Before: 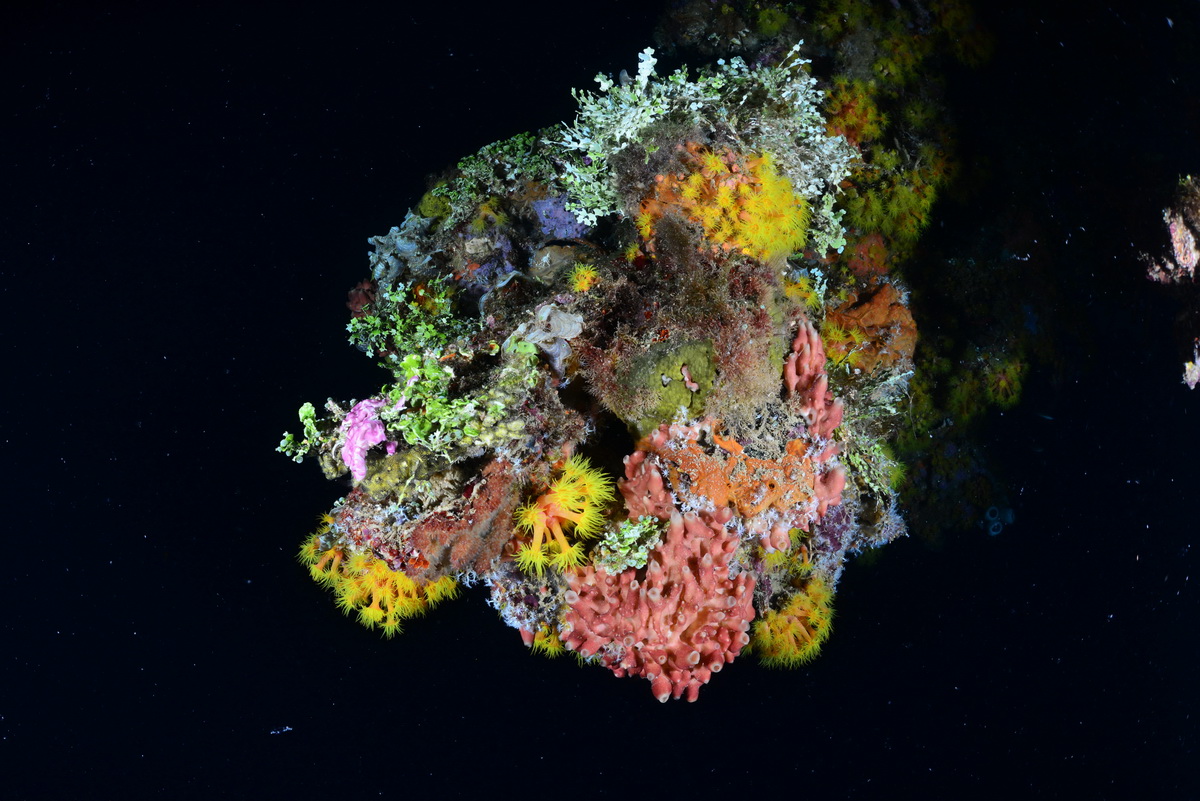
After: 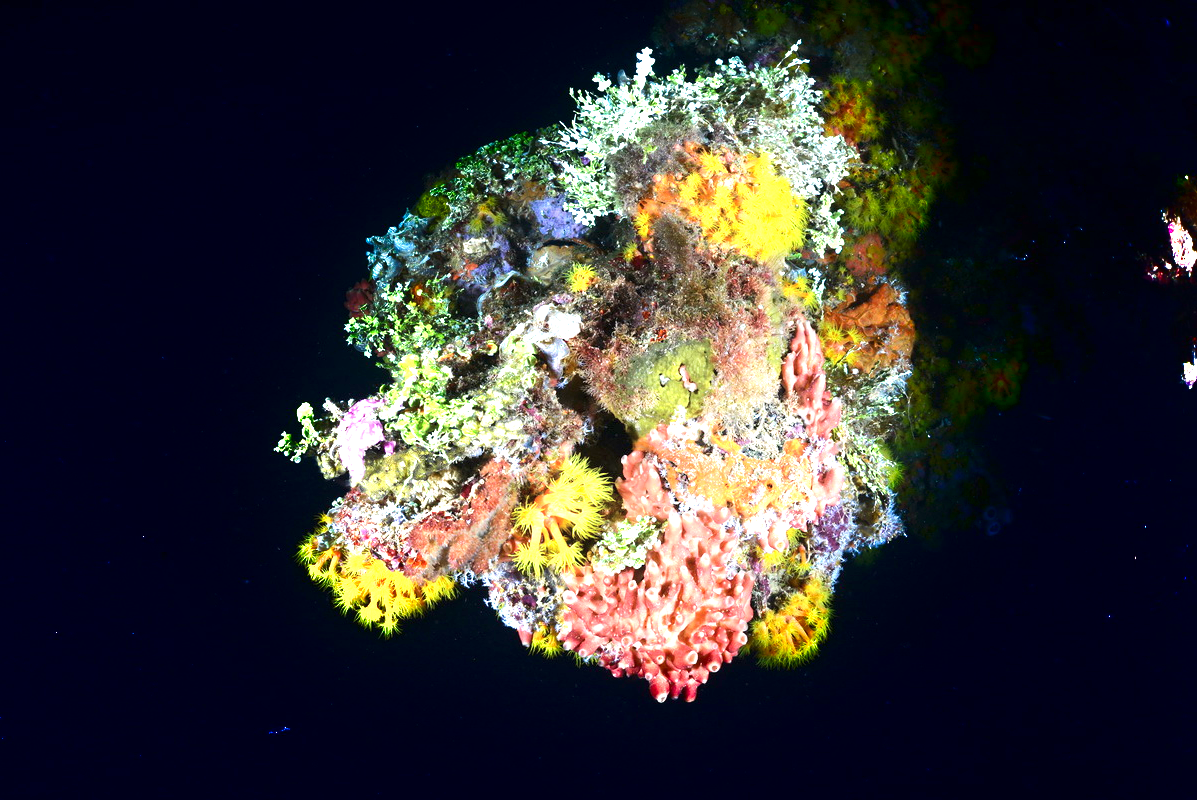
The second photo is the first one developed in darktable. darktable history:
velvia: on, module defaults
exposure: black level correction 0, exposure 1.539 EV, compensate exposure bias true, compensate highlight preservation false
crop and rotate: left 0.177%, bottom 0.004%
shadows and highlights: shadows -89.92, highlights 89.46, soften with gaussian
